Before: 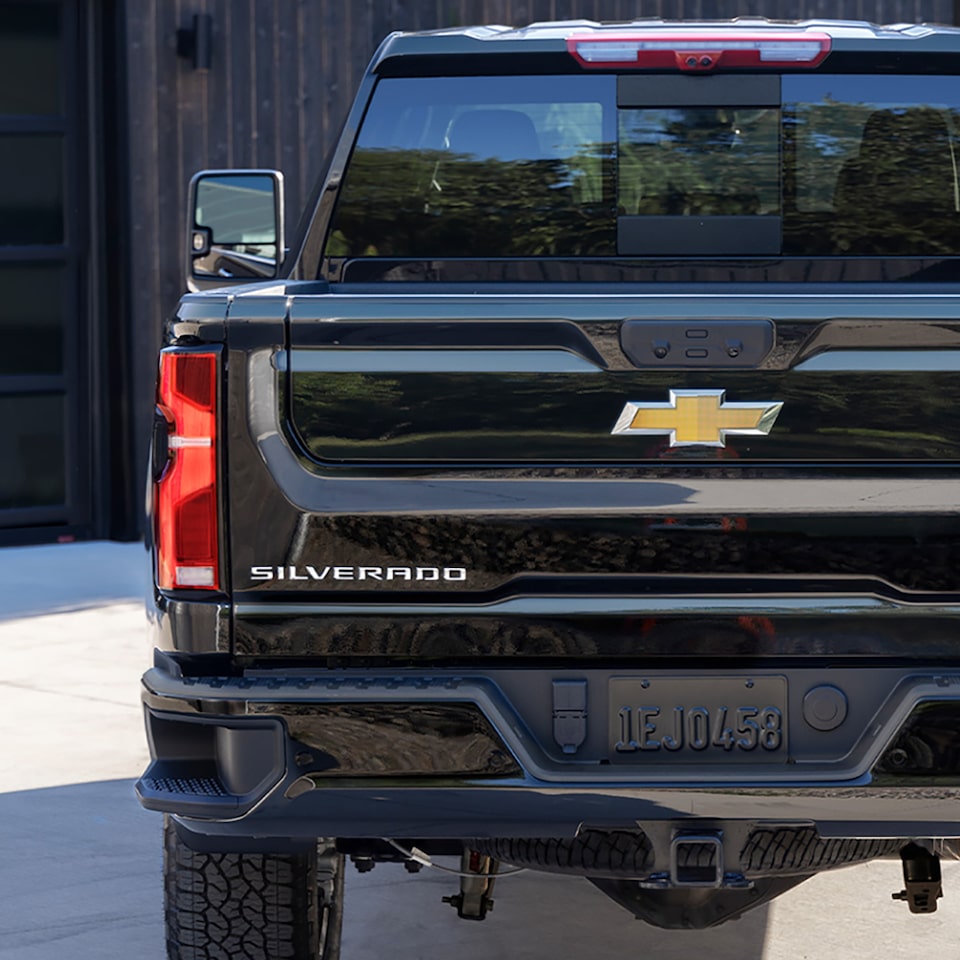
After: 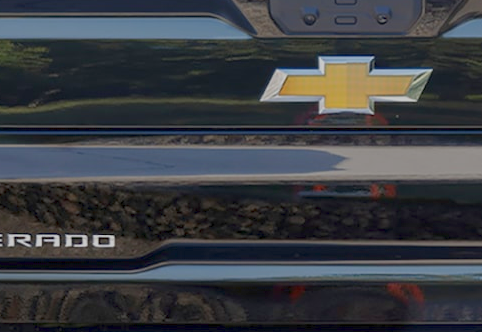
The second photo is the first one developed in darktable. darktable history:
crop: left 36.607%, top 34.735%, right 13.146%, bottom 30.611%
color balance rgb: contrast -30%
